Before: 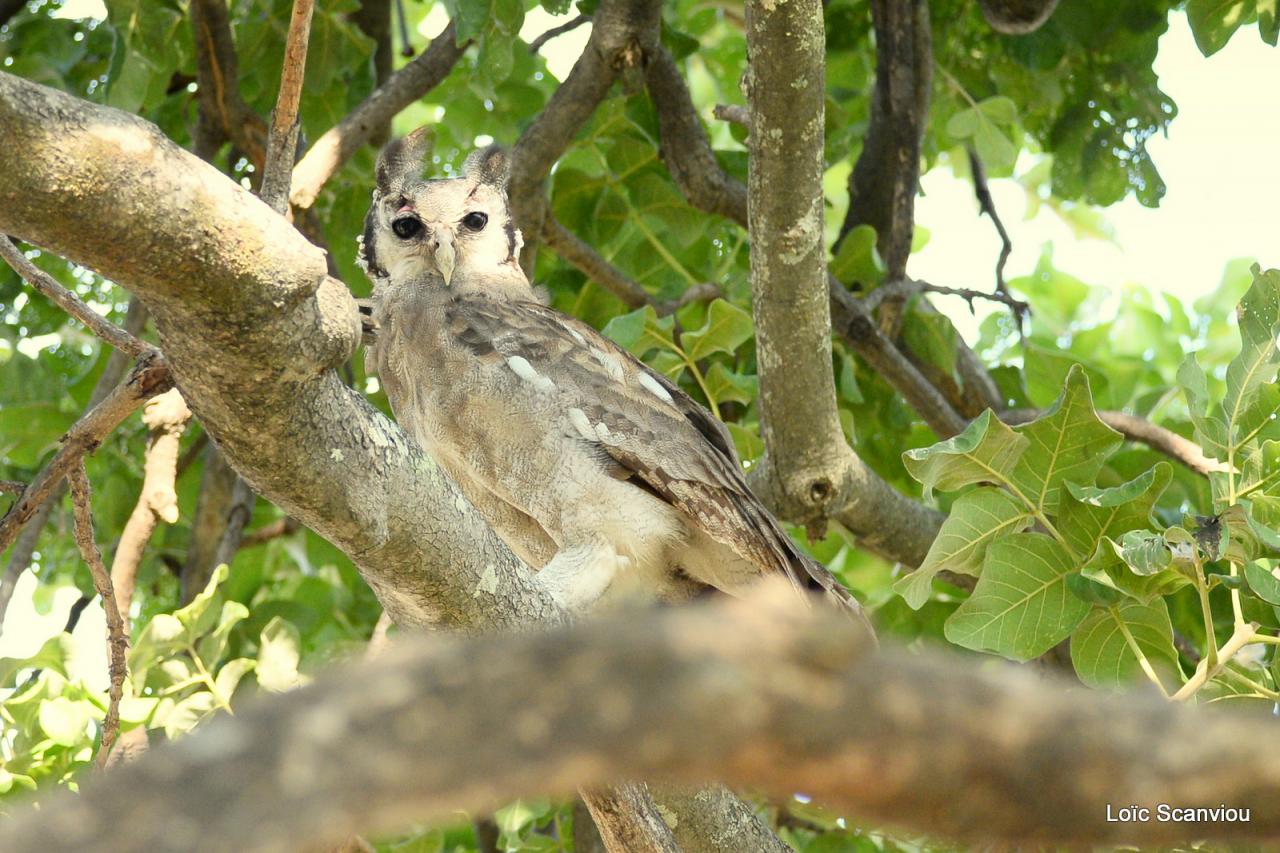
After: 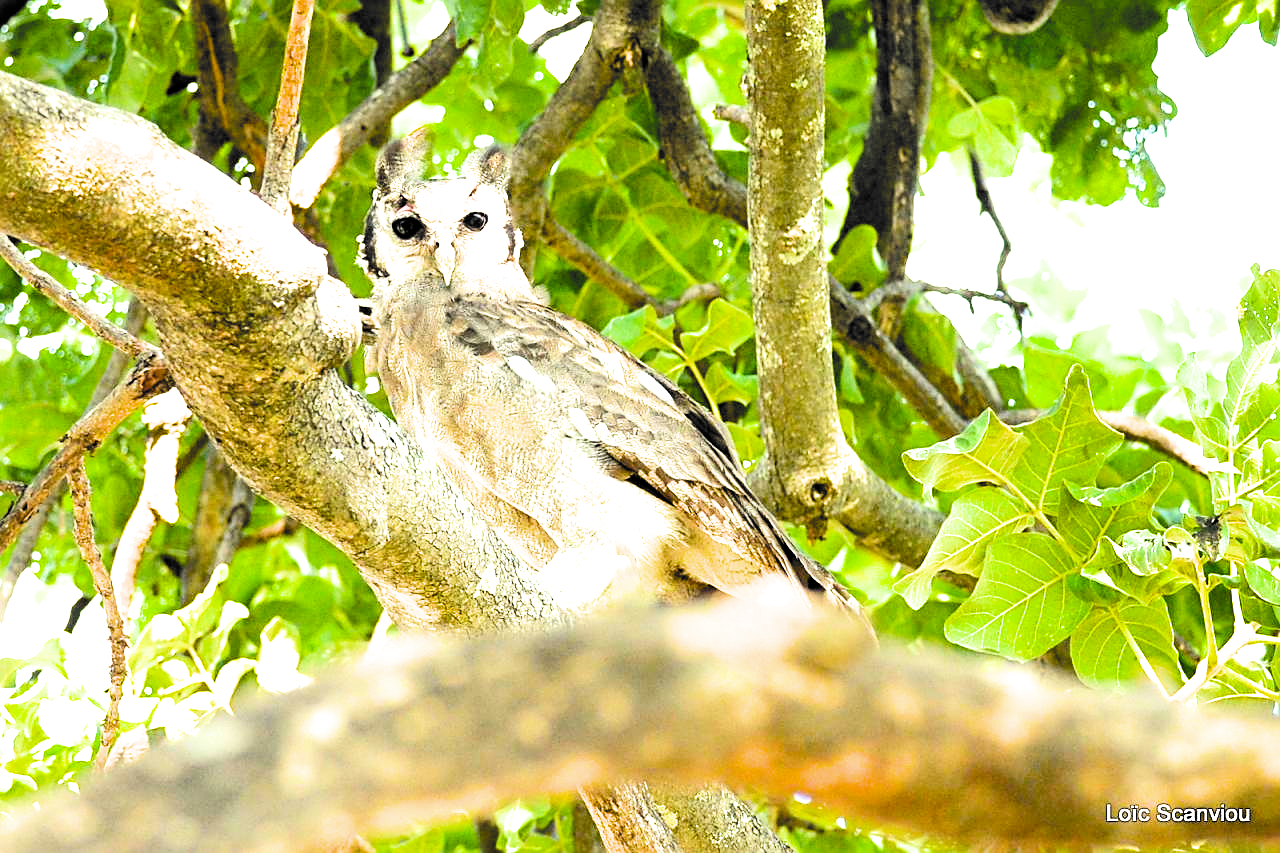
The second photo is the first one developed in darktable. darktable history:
sharpen: on, module defaults
shadows and highlights: shadows 29.68, highlights -30.35, low approximation 0.01, soften with gaussian
filmic rgb: black relative exposure -5.07 EV, white relative exposure 3.54 EV, hardness 3.17, contrast 1.492, highlights saturation mix -49.6%, color science v6 (2022), iterations of high-quality reconstruction 10
exposure: exposure 0.585 EV, compensate highlight preservation false
color balance rgb: linear chroma grading › shadows 19.997%, linear chroma grading › highlights 2.559%, linear chroma grading › mid-tones 9.911%, perceptual saturation grading › global saturation 25.851%, perceptual brilliance grading › global brilliance 24.364%
